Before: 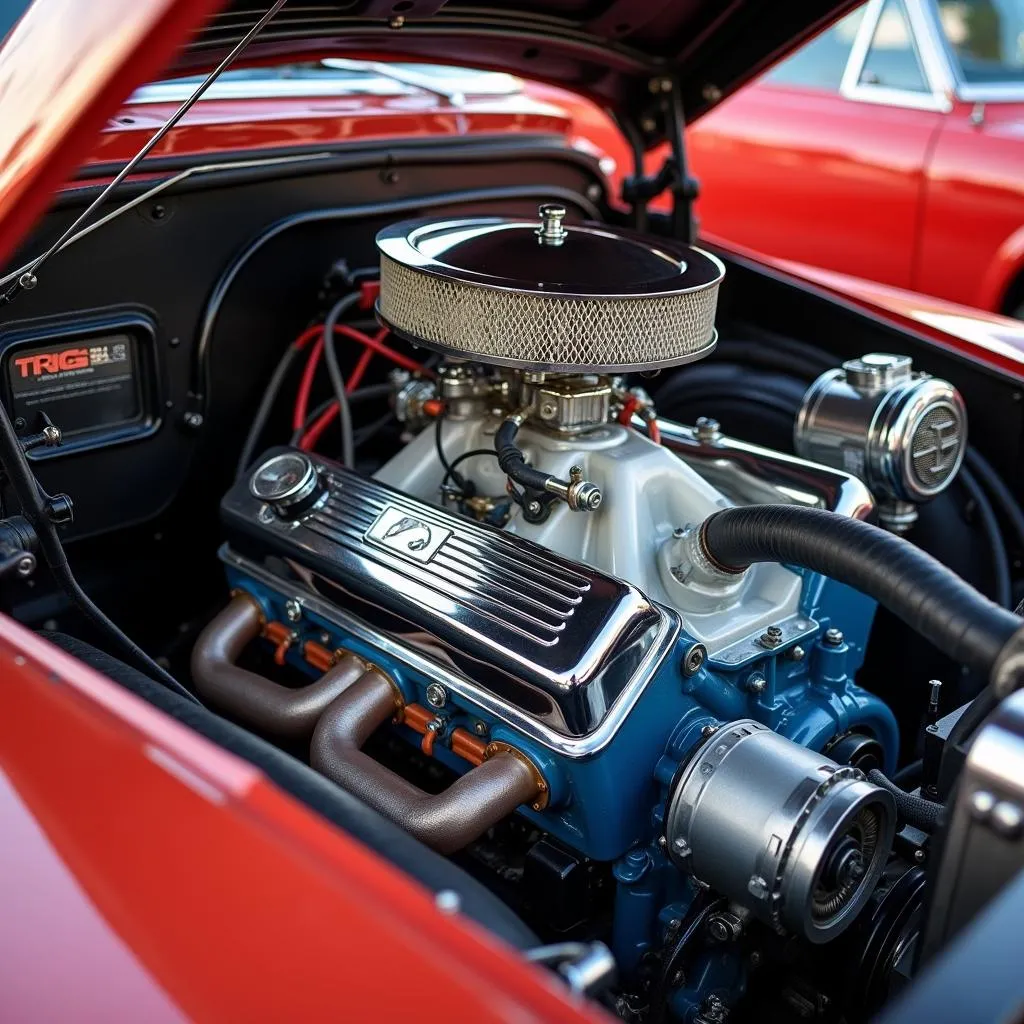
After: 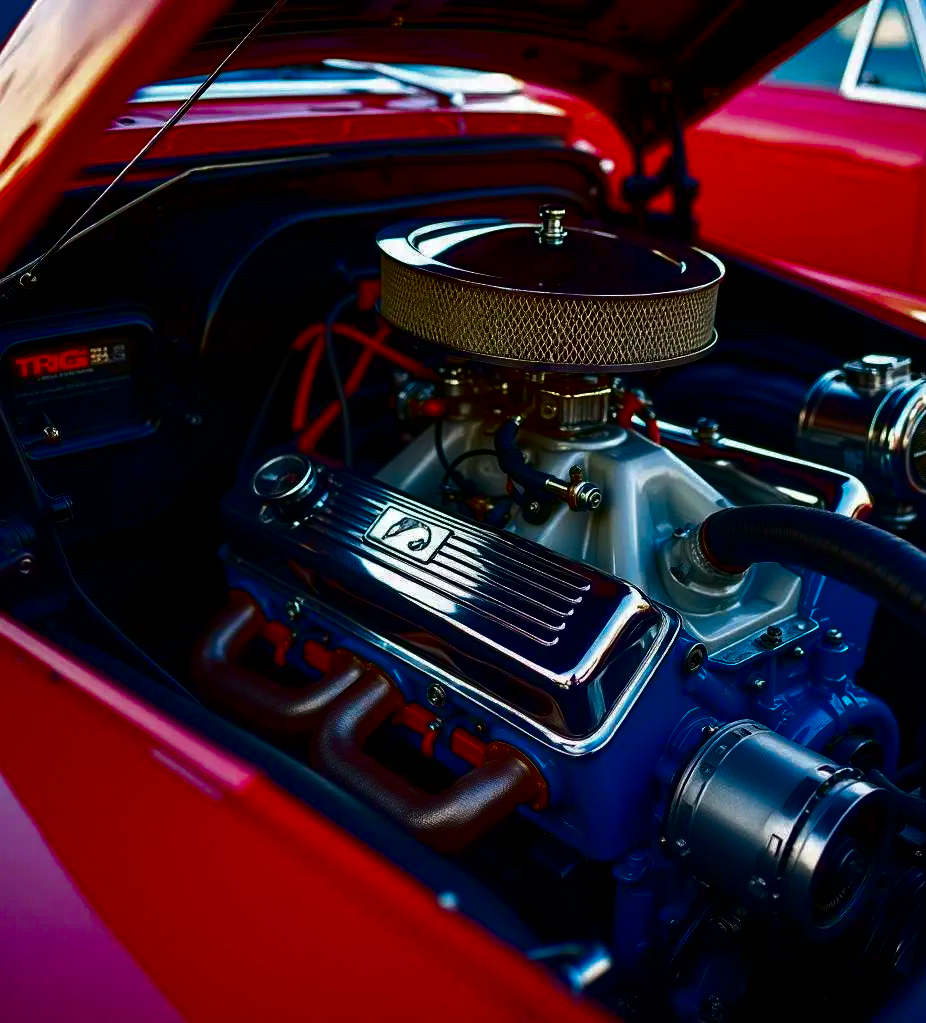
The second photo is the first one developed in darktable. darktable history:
color balance rgb: shadows lift › luminance -19.694%, global offset › luminance 0.249%, perceptual saturation grading › global saturation 0.244%, global vibrance 0.773%, saturation formula JzAzBz (2021)
crop: right 9.497%, bottom 0.025%
contrast brightness saturation: brightness -0.993, saturation 0.996
